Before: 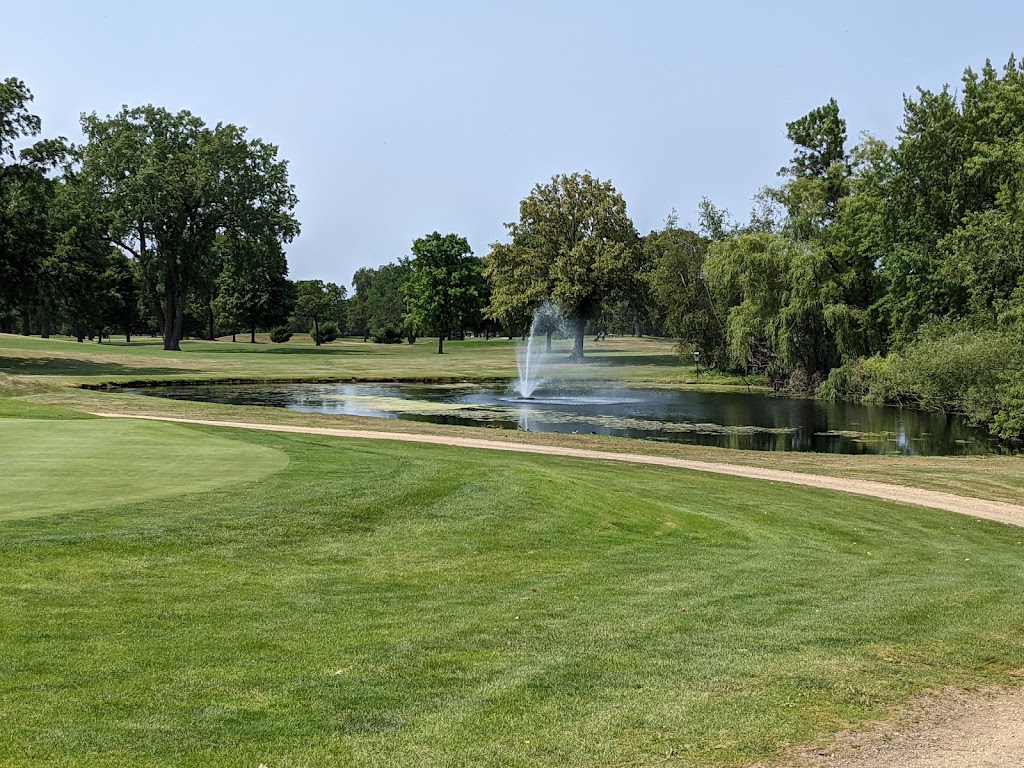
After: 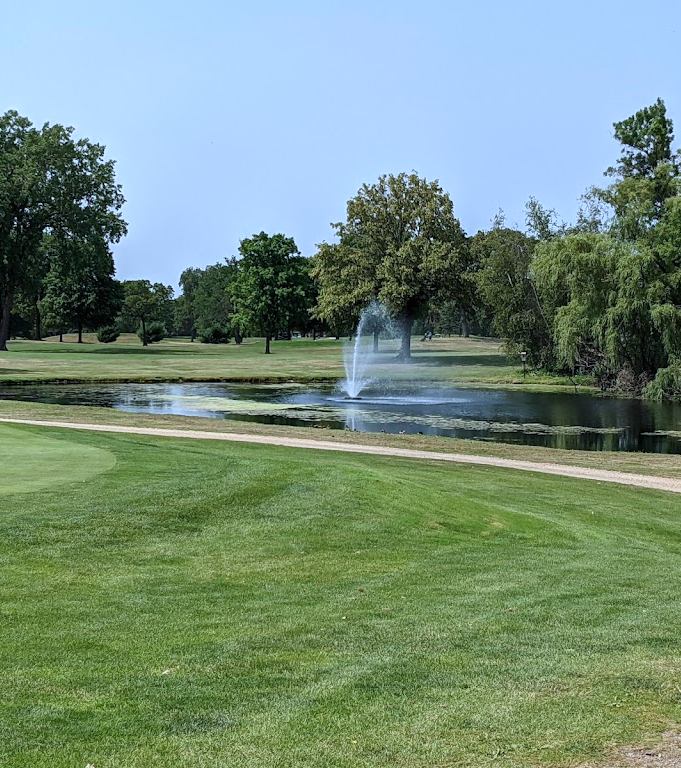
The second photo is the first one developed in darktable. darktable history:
crop: left 16.899%, right 16.556%
color calibration: x 0.37, y 0.382, temperature 4313.32 K
